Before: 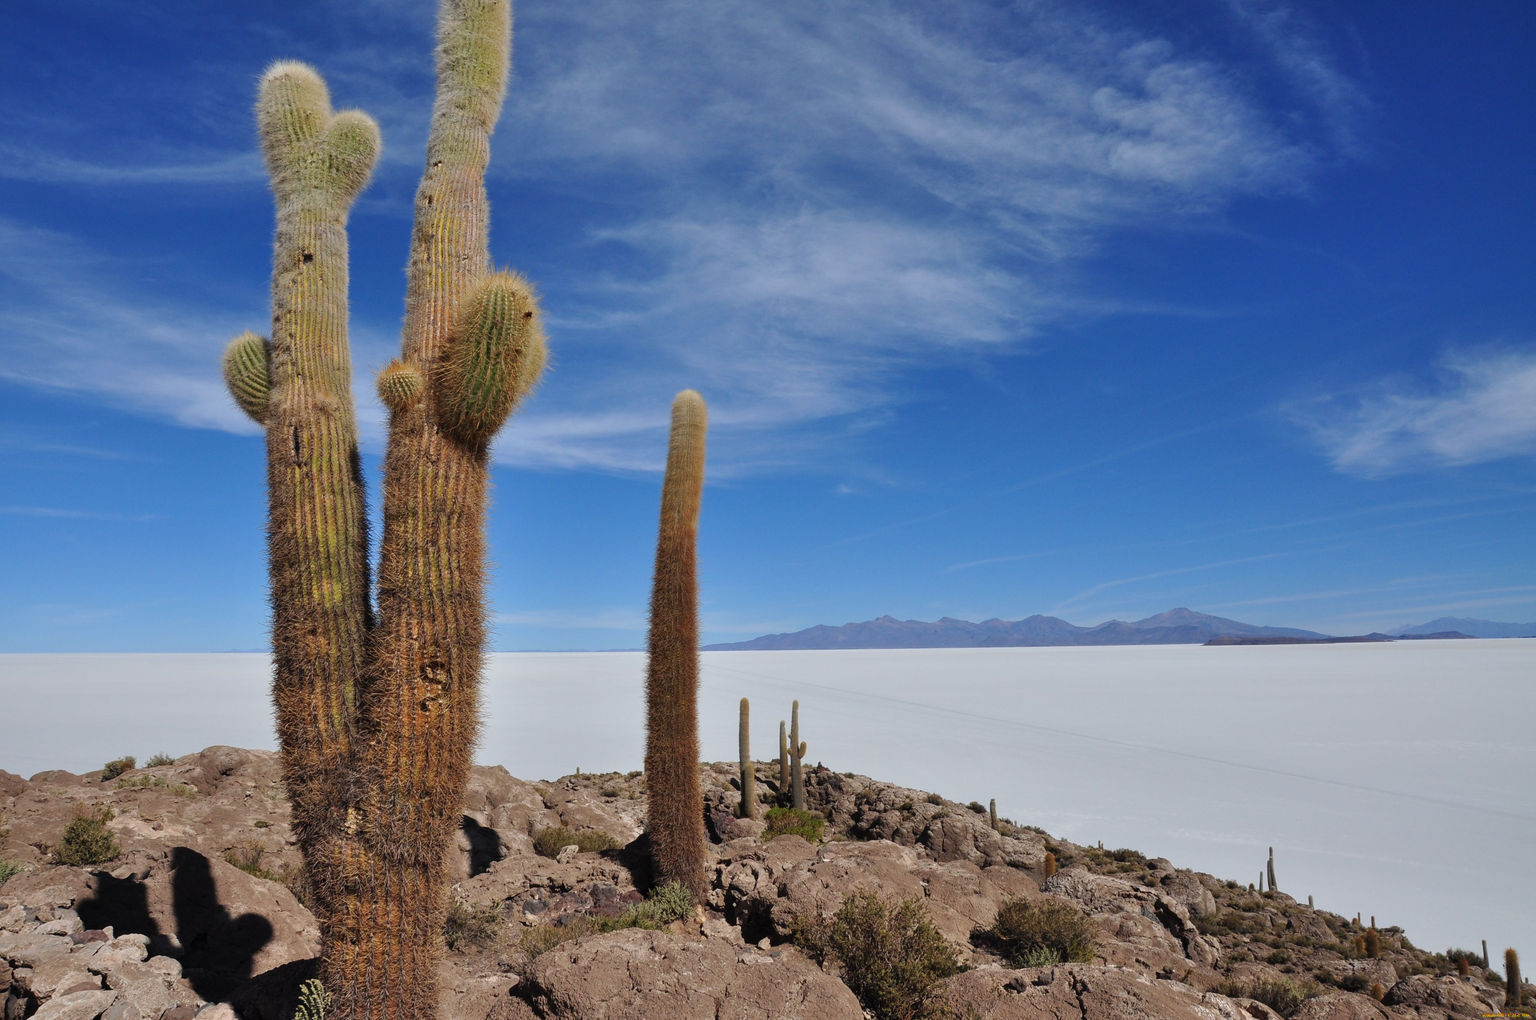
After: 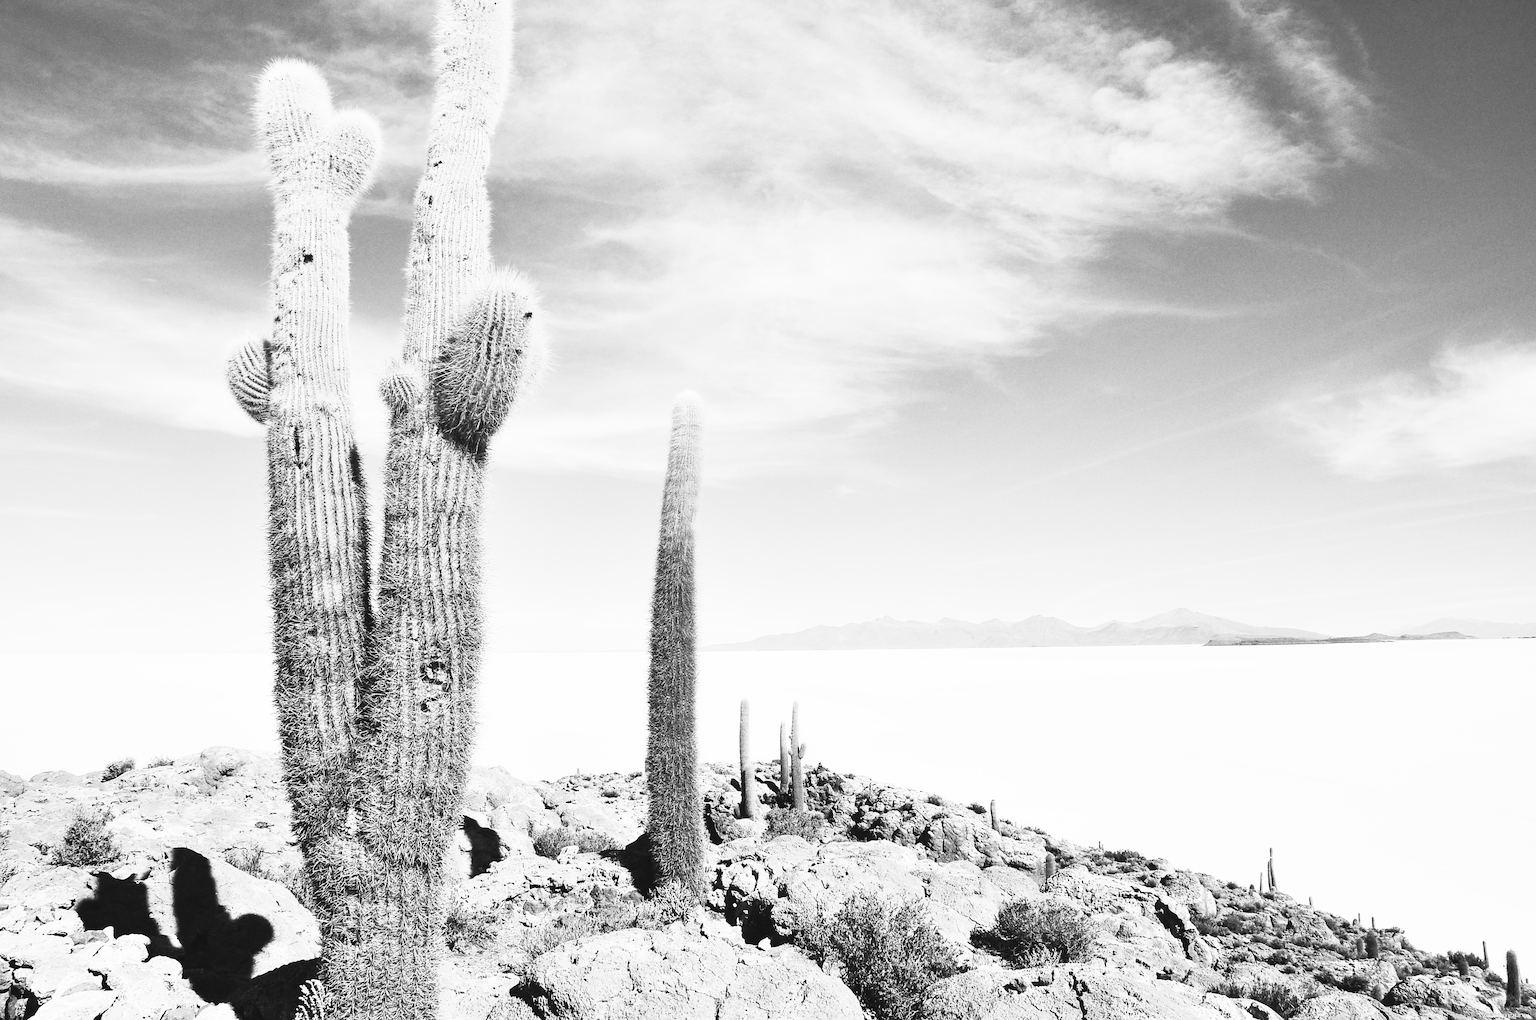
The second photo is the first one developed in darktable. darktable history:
base curve: curves: ch0 [(0, 0.003) (0.001, 0.002) (0.006, 0.004) (0.02, 0.022) (0.048, 0.086) (0.094, 0.234) (0.162, 0.431) (0.258, 0.629) (0.385, 0.8) (0.548, 0.918) (0.751, 0.988) (1, 1)], preserve colors none
contrast brightness saturation: contrast 0.39, brightness 0.53
monochrome: on, module defaults
sharpen: on, module defaults
